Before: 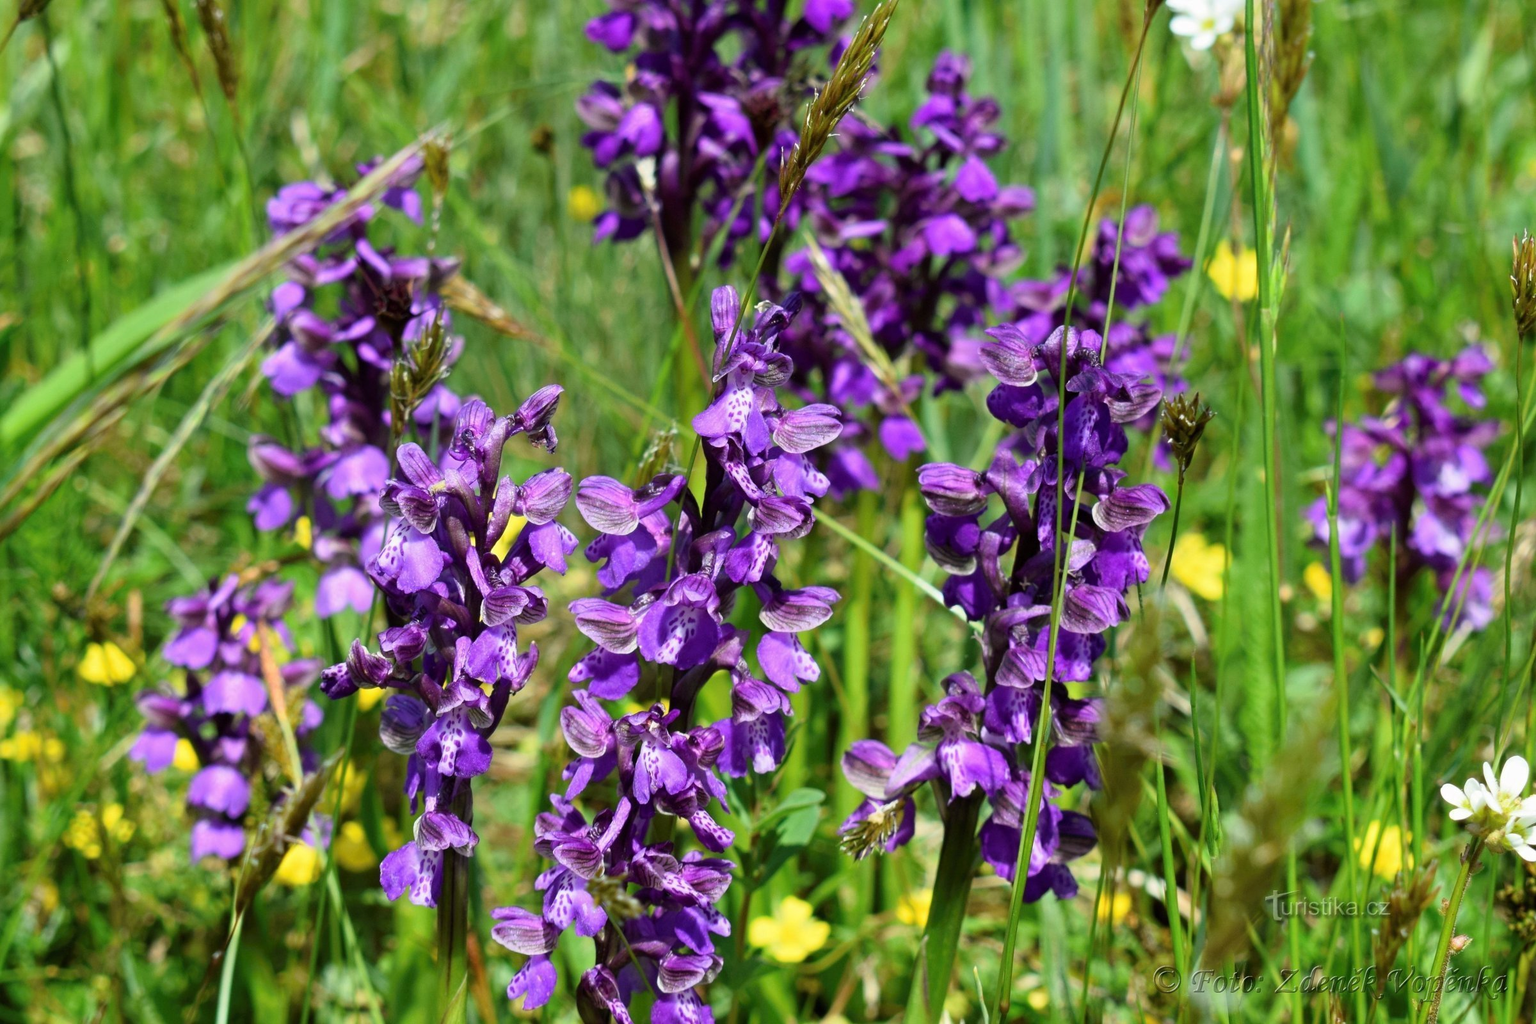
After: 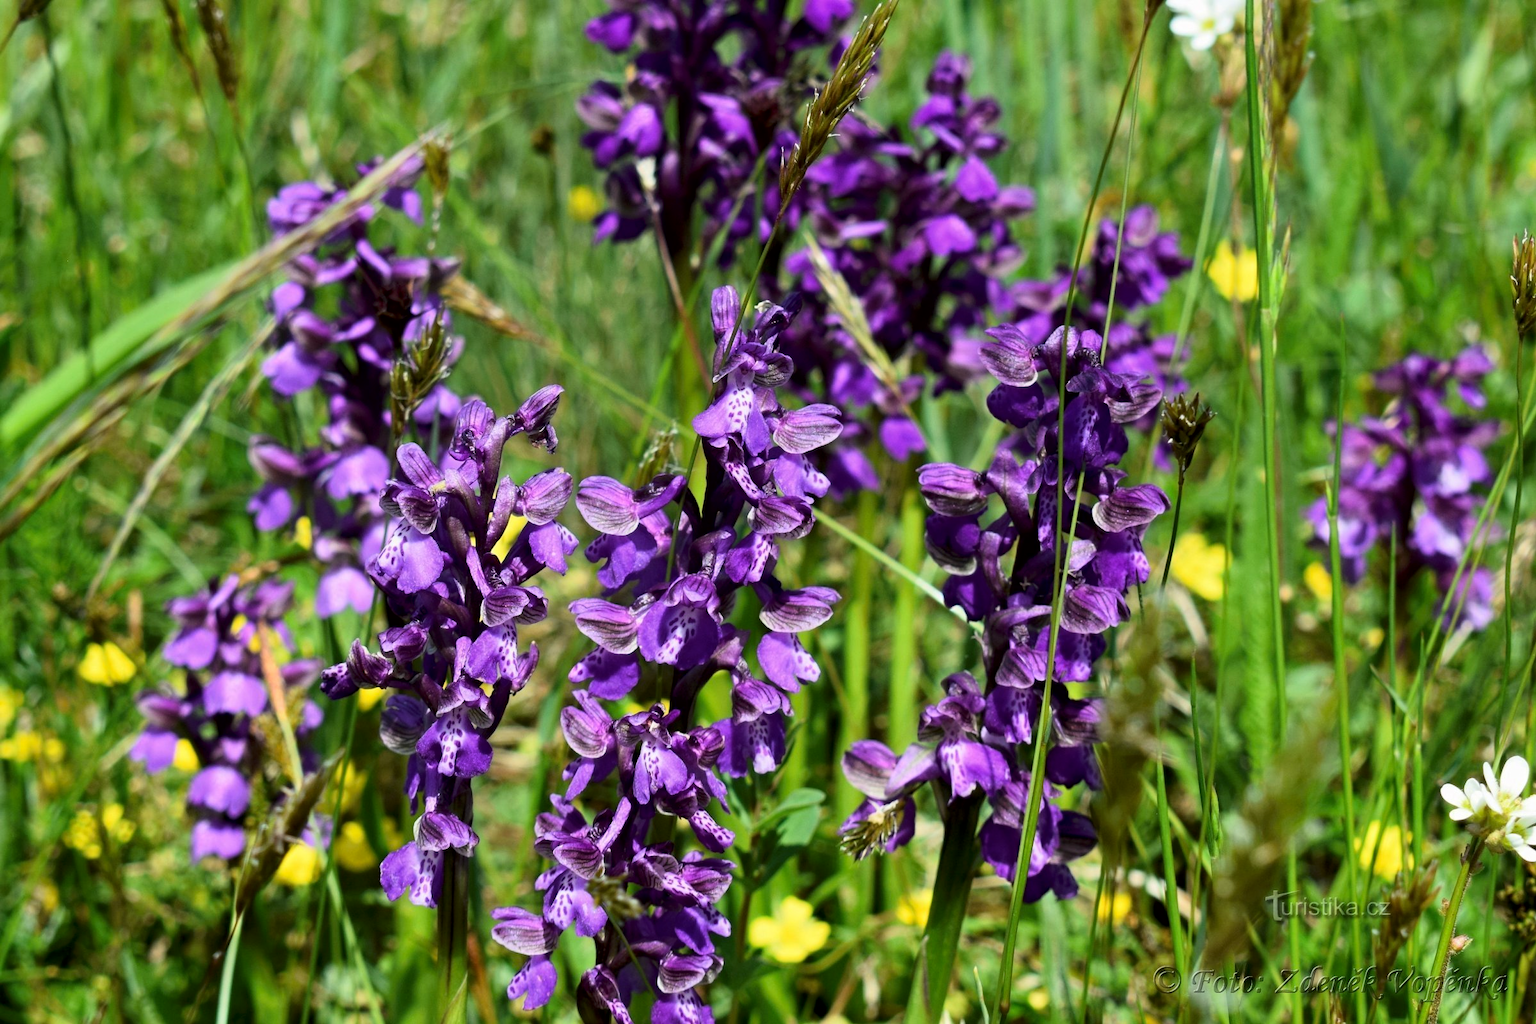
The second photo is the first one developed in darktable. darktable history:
tone curve: curves: ch0 [(0, 0) (0.227, 0.17) (0.766, 0.774) (1, 1)]; ch1 [(0, 0) (0.114, 0.127) (0.437, 0.452) (0.498, 0.495) (0.579, 0.576) (1, 1)]; ch2 [(0, 0) (0.233, 0.259) (0.493, 0.492) (0.568, 0.579) (1, 1)], color space Lab, linked channels, preserve colors none
exposure: black level correction 0.005, exposure 0.005 EV, compensate exposure bias true, compensate highlight preservation false
